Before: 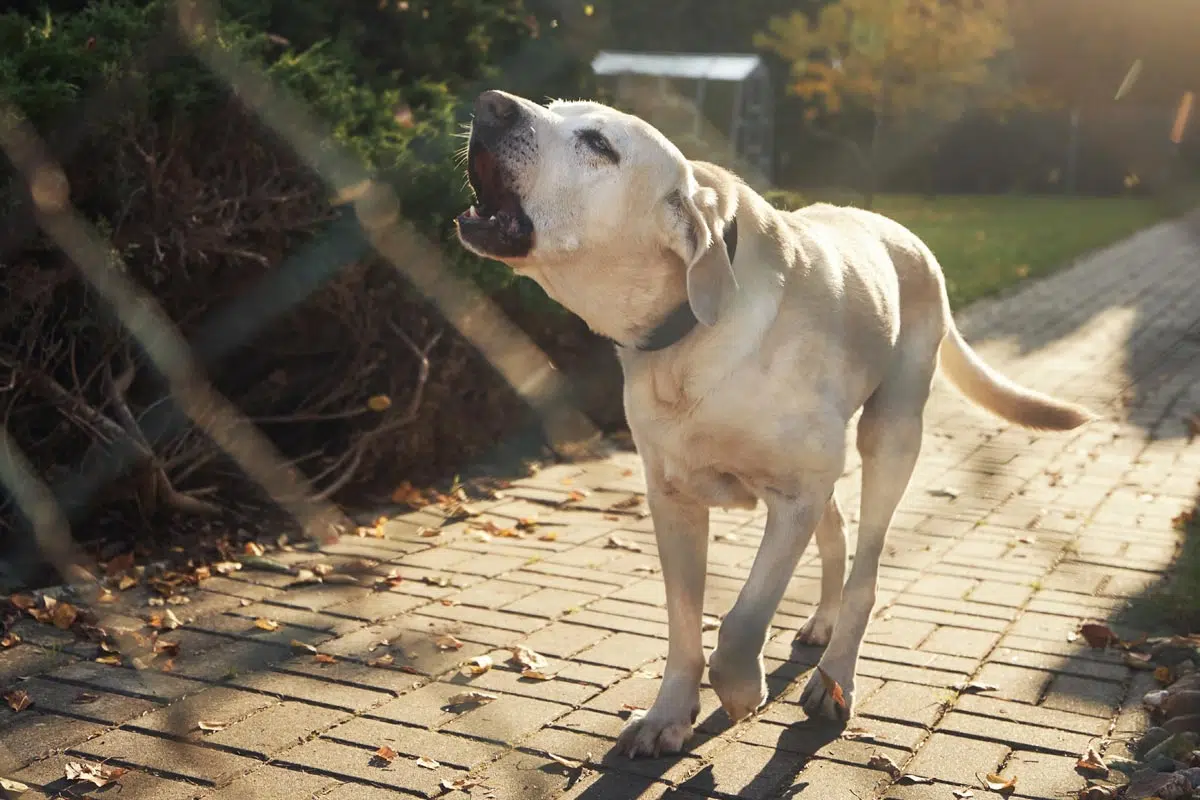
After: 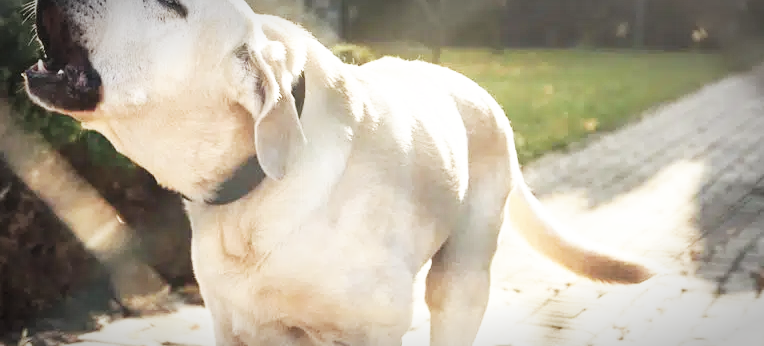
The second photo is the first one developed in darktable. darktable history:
base curve: curves: ch0 [(0, 0) (0.007, 0.004) (0.027, 0.03) (0.046, 0.07) (0.207, 0.54) (0.442, 0.872) (0.673, 0.972) (1, 1)], preserve colors none
vignetting: automatic ratio true
color correction: saturation 0.8
crop: left 36.005%, top 18.293%, right 0.31%, bottom 38.444%
